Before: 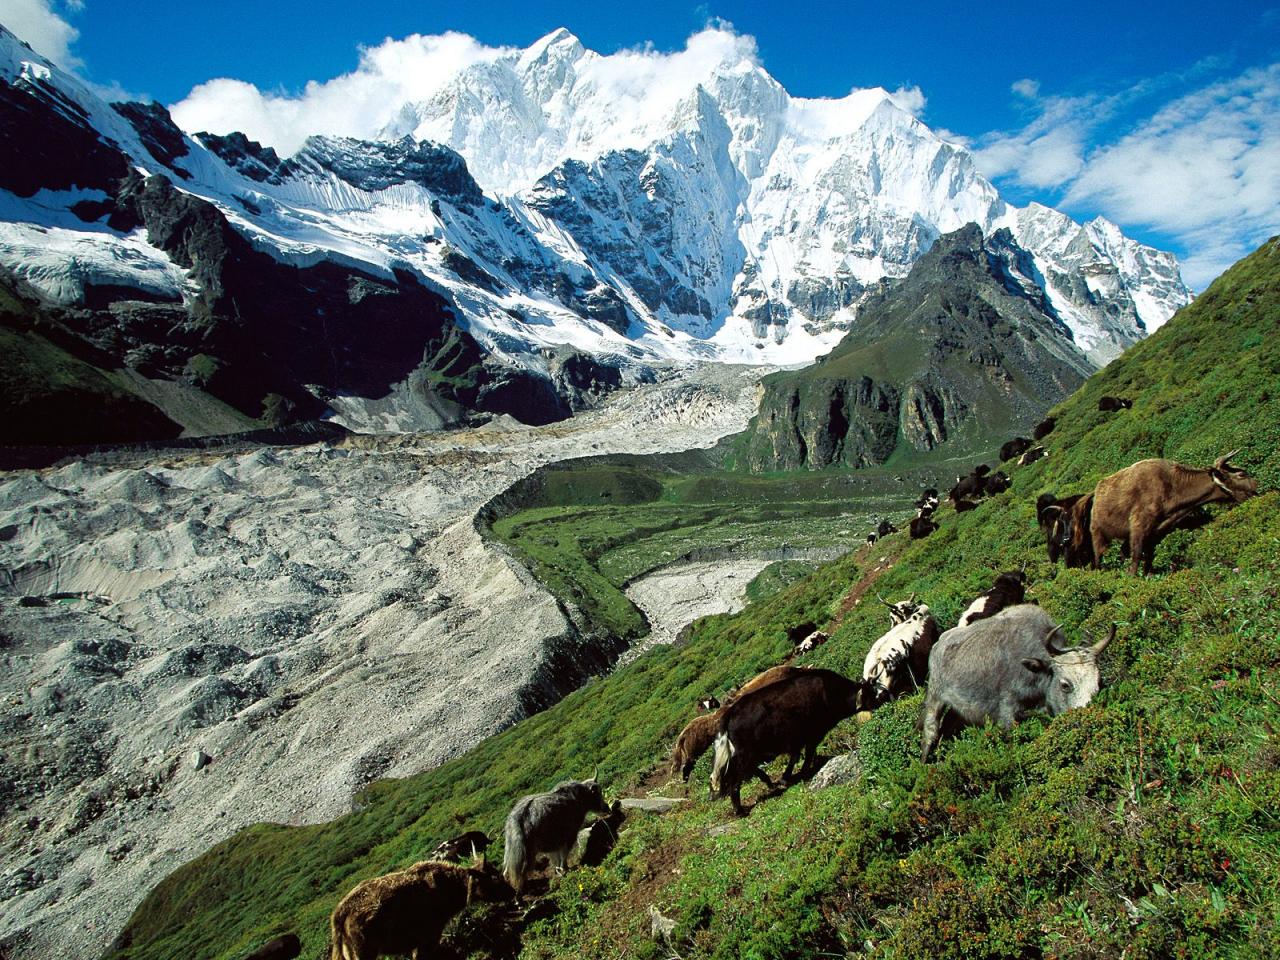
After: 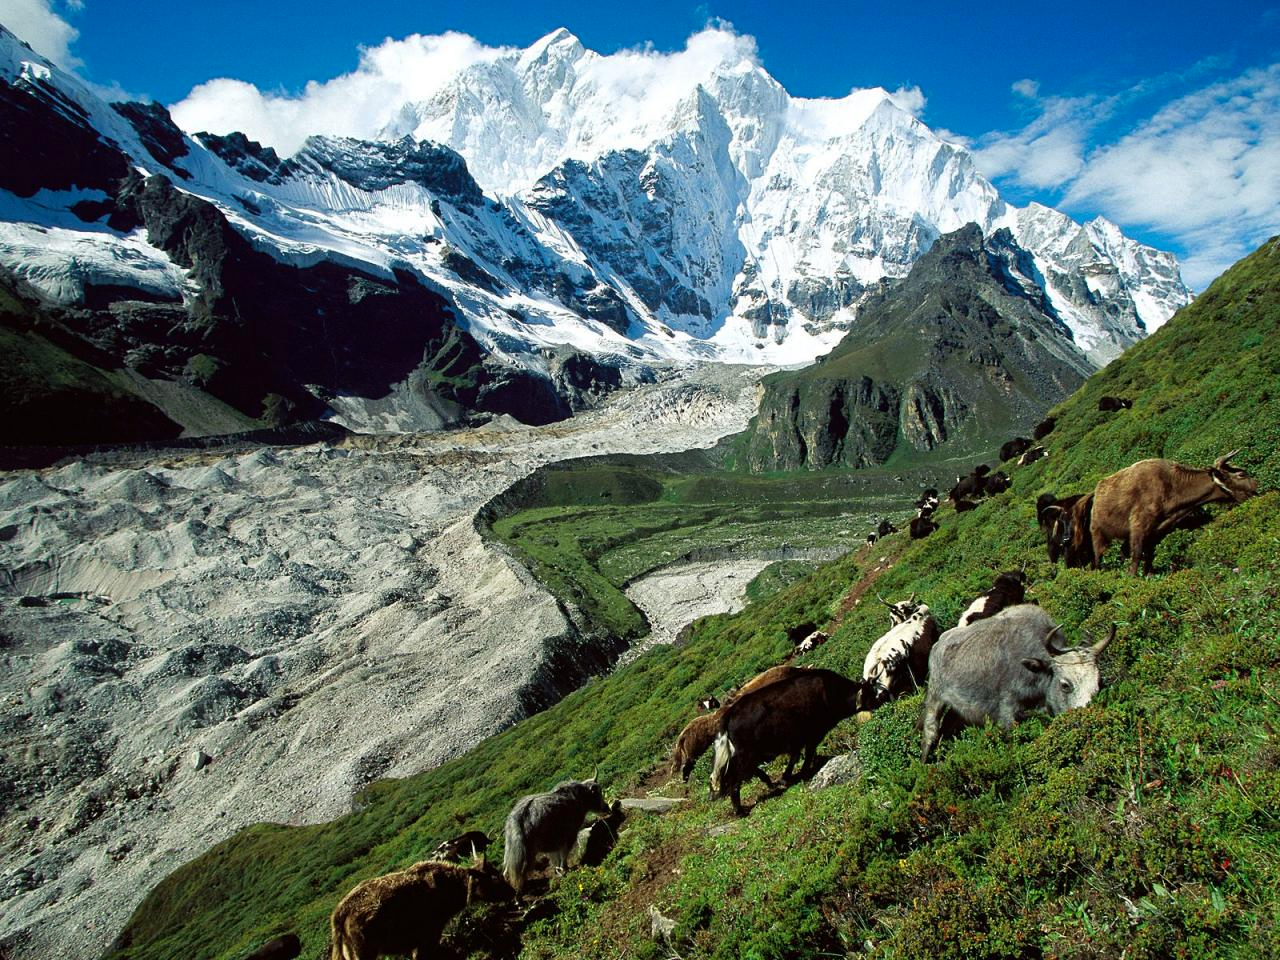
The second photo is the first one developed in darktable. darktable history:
contrast brightness saturation: contrast 0.035, brightness -0.031
